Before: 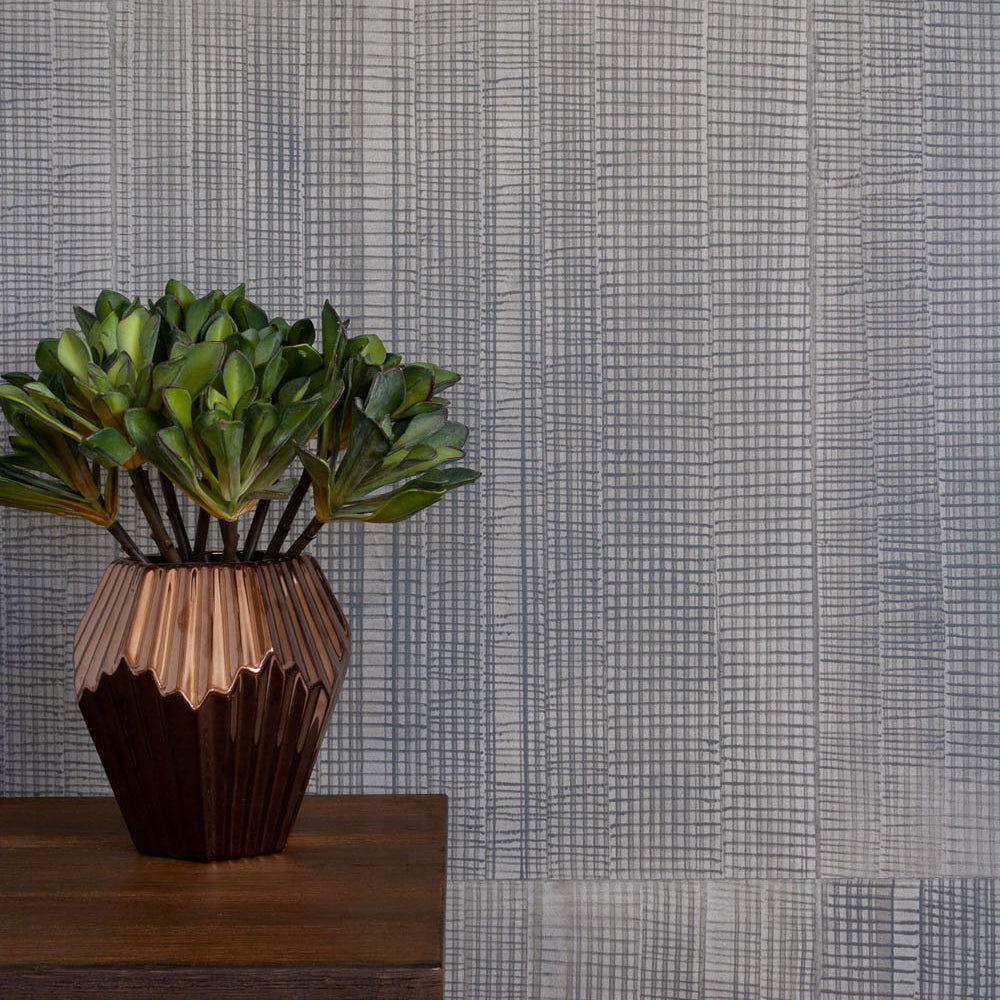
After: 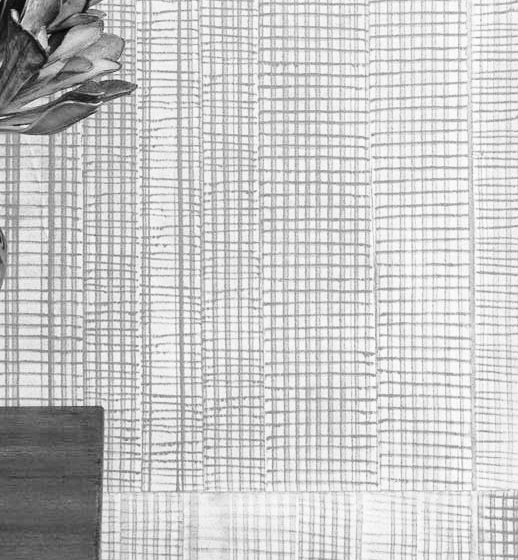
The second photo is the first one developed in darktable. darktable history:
monochrome: on, module defaults
crop: left 34.479%, top 38.822%, right 13.718%, bottom 5.172%
exposure: black level correction 0, exposure 0.9 EV, compensate highlight preservation false
base curve: curves: ch0 [(0, 0) (0.028, 0.03) (0.121, 0.232) (0.46, 0.748) (0.859, 0.968) (1, 1)], preserve colors none
